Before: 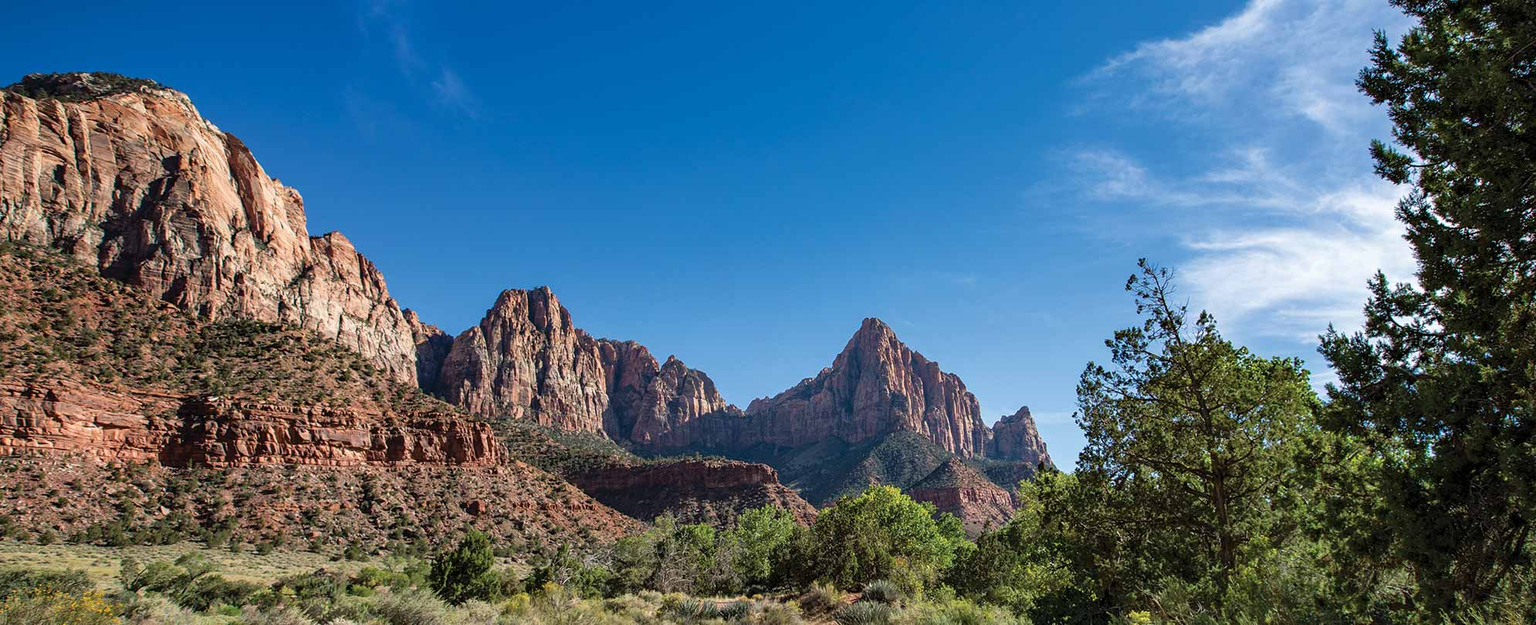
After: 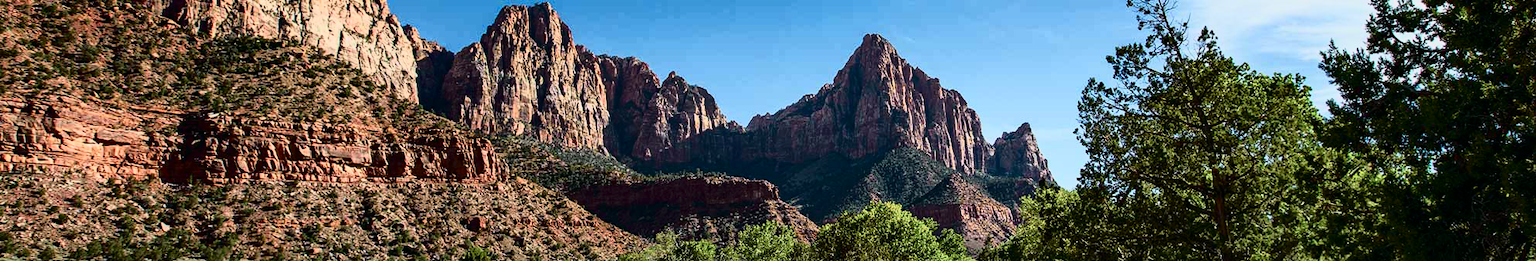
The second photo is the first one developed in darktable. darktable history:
tone curve: curves: ch0 [(0, 0) (0.081, 0.044) (0.192, 0.125) (0.283, 0.238) (0.416, 0.449) (0.495, 0.524) (0.661, 0.756) (0.788, 0.87) (1, 0.951)]; ch1 [(0, 0) (0.161, 0.092) (0.35, 0.33) (0.392, 0.392) (0.427, 0.426) (0.479, 0.472) (0.505, 0.497) (0.521, 0.524) (0.567, 0.56) (0.583, 0.592) (0.625, 0.627) (0.678, 0.733) (1, 1)]; ch2 [(0, 0) (0.346, 0.362) (0.404, 0.427) (0.502, 0.499) (0.531, 0.523) (0.544, 0.561) (0.58, 0.59) (0.629, 0.642) (0.717, 0.678) (1, 1)], color space Lab, independent channels, preserve colors none
contrast brightness saturation: contrast 0.13, brightness -0.05, saturation 0.16
crop: top 45.551%, bottom 12.262%
